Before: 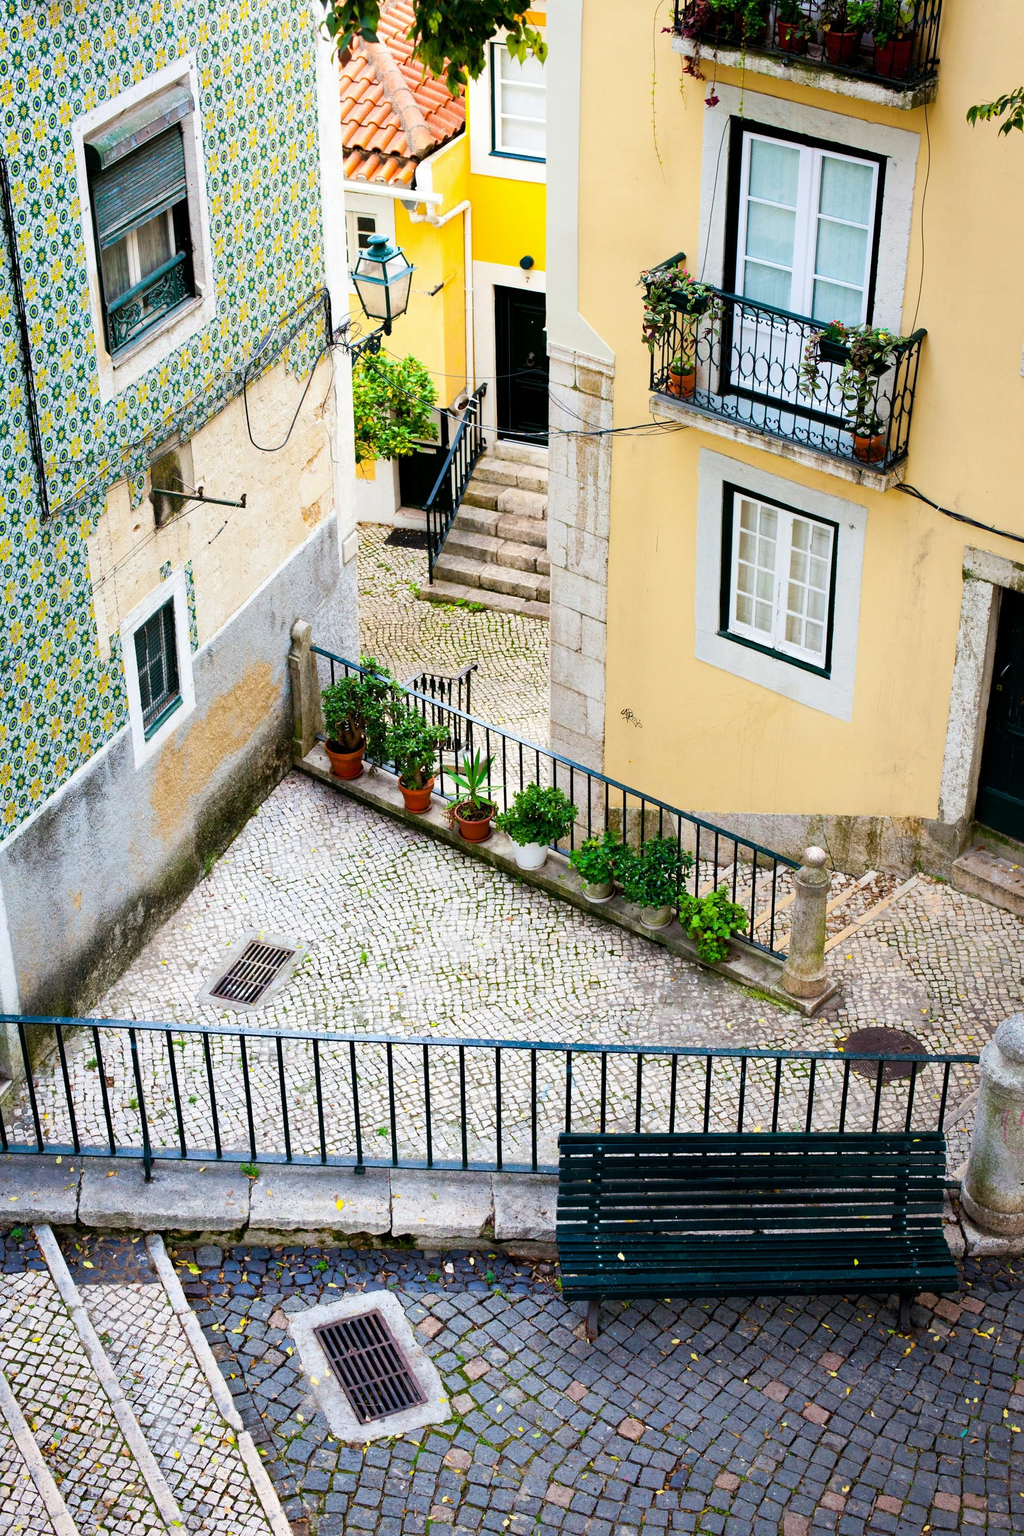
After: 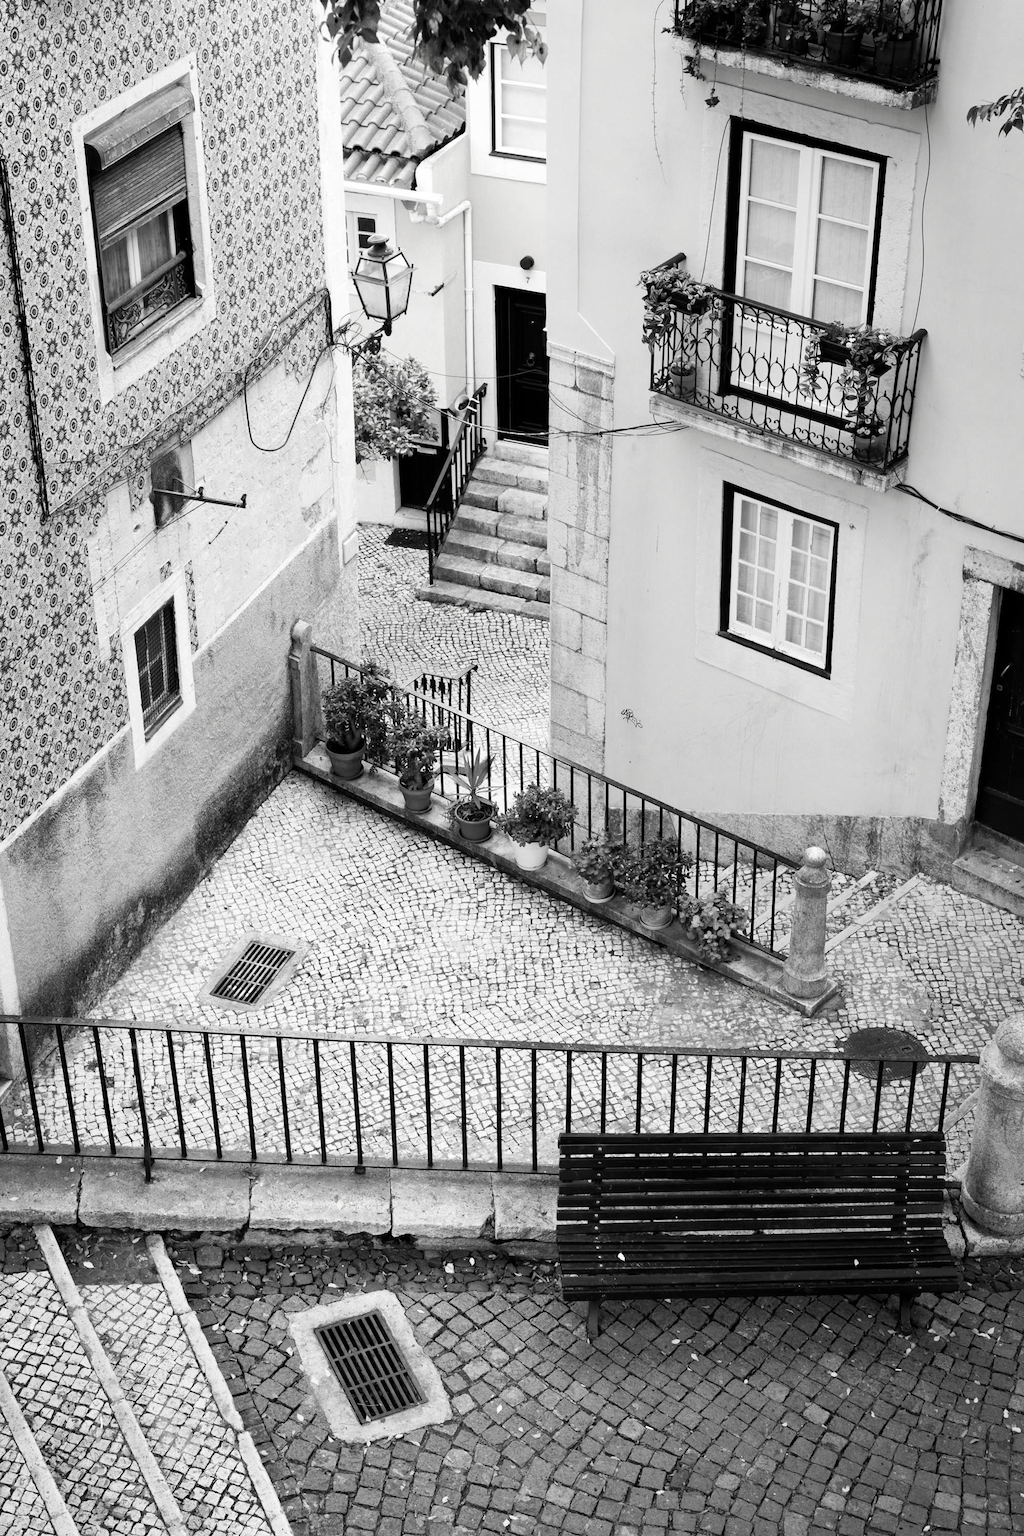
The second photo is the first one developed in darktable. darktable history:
contrast brightness saturation: saturation -0.994
